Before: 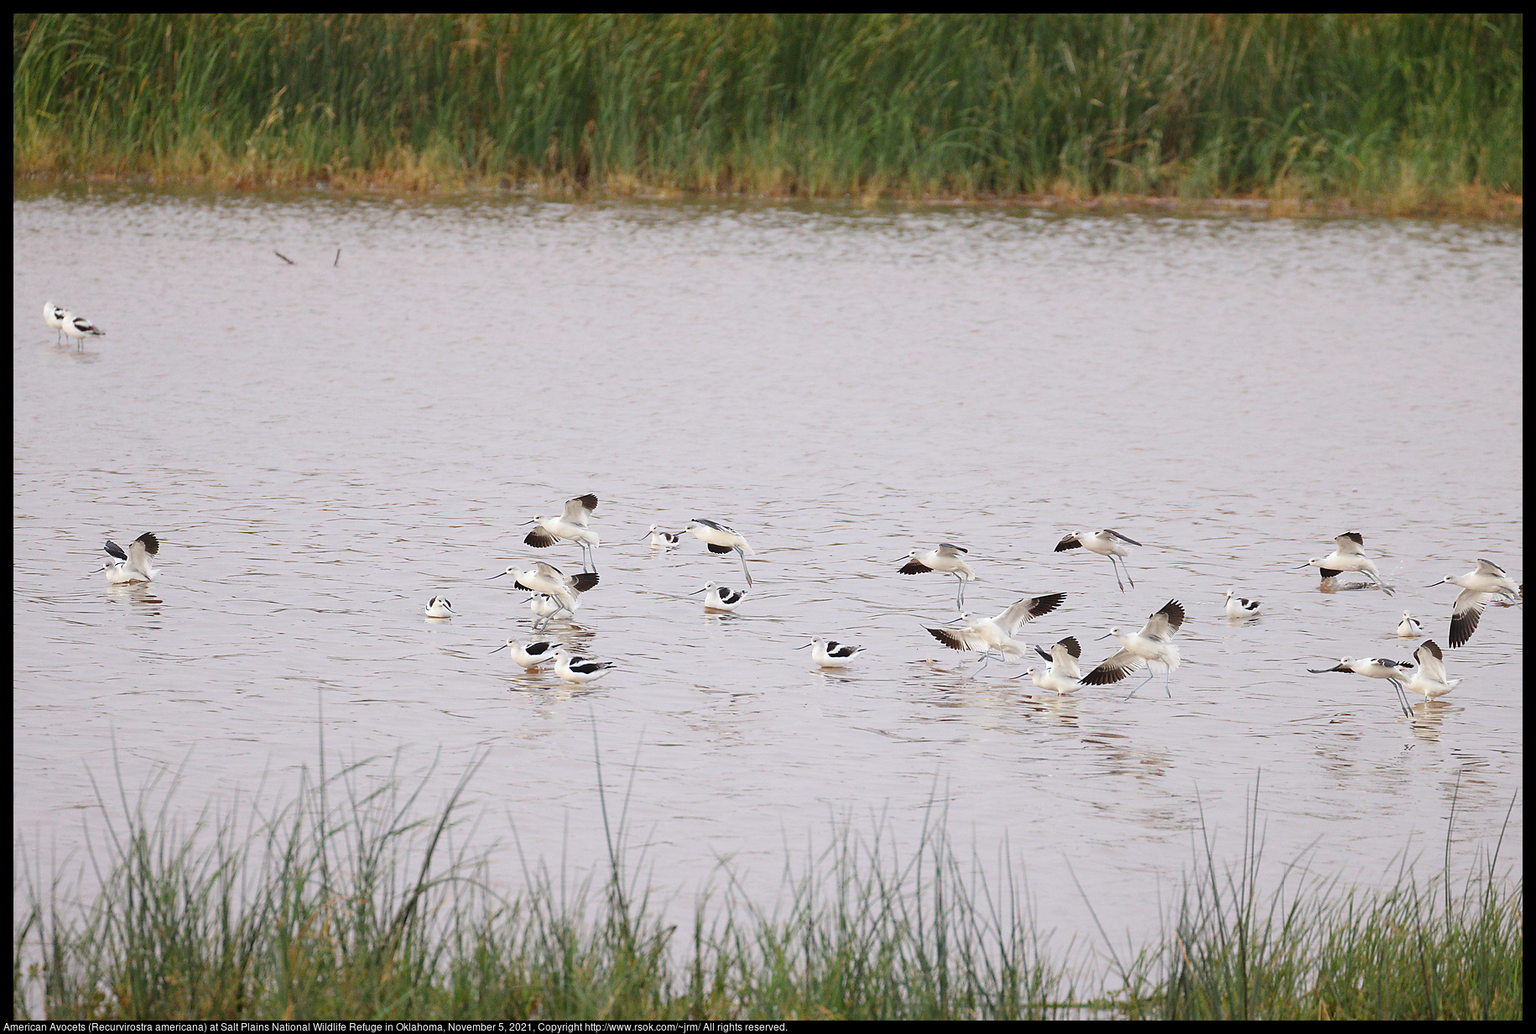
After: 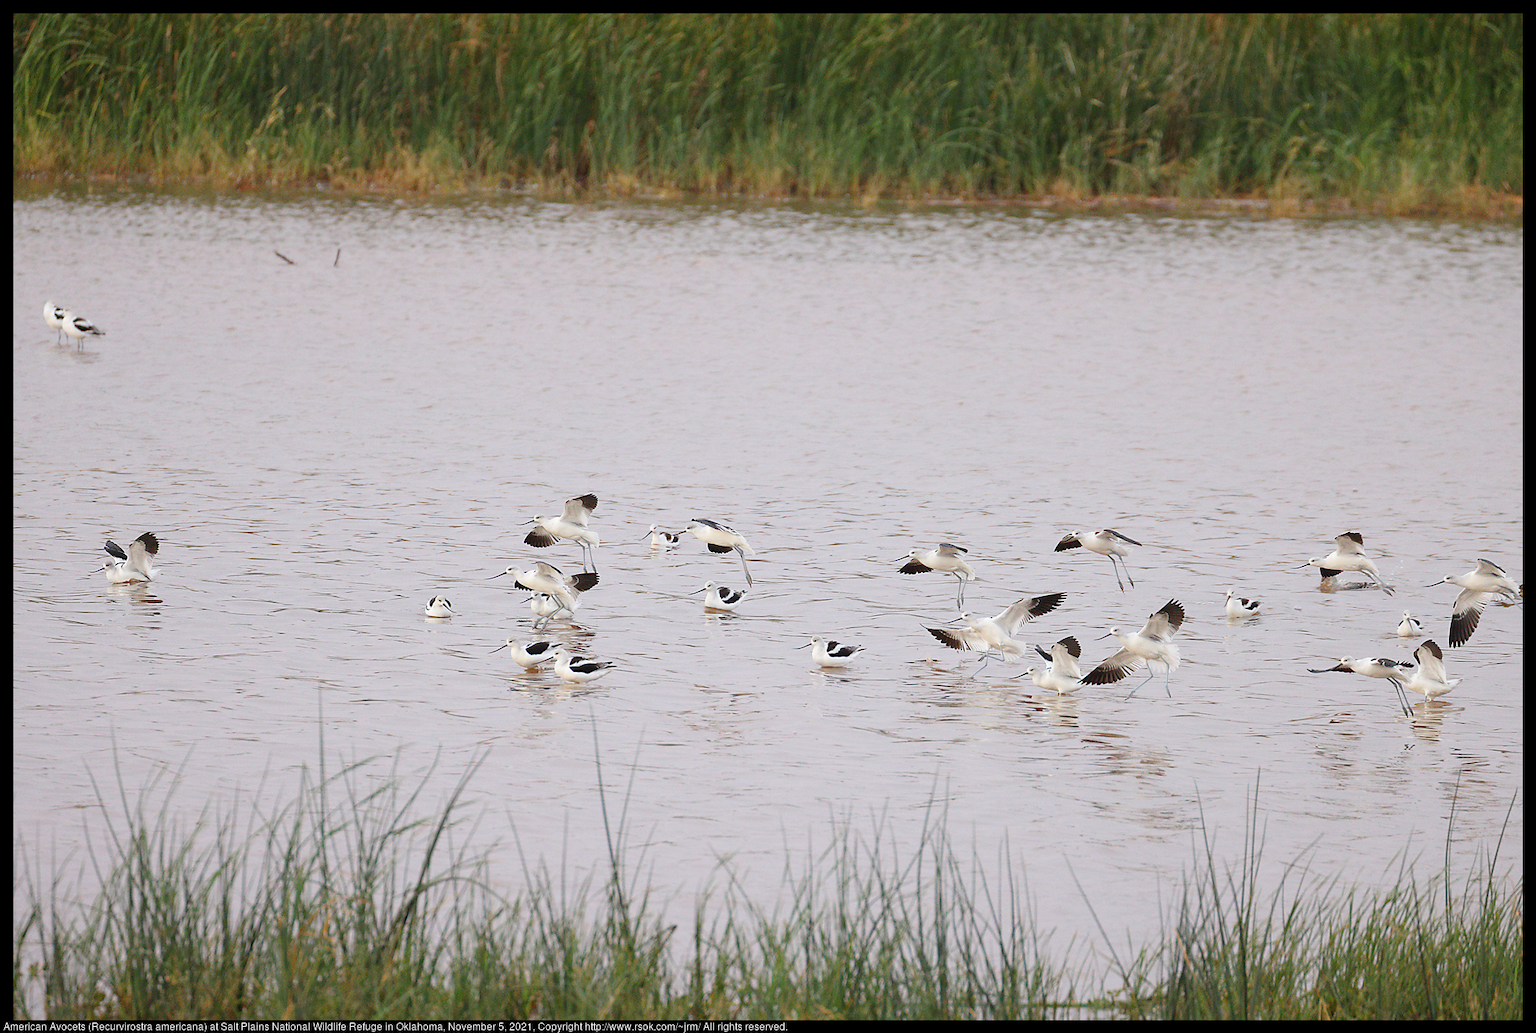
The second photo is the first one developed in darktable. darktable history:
exposure: exposure -0.041 EV, compensate highlight preservation false
color zones: curves: ch0 [(0, 0.5) (0.143, 0.5) (0.286, 0.5) (0.429, 0.495) (0.571, 0.437) (0.714, 0.44) (0.857, 0.496) (1, 0.5)]
